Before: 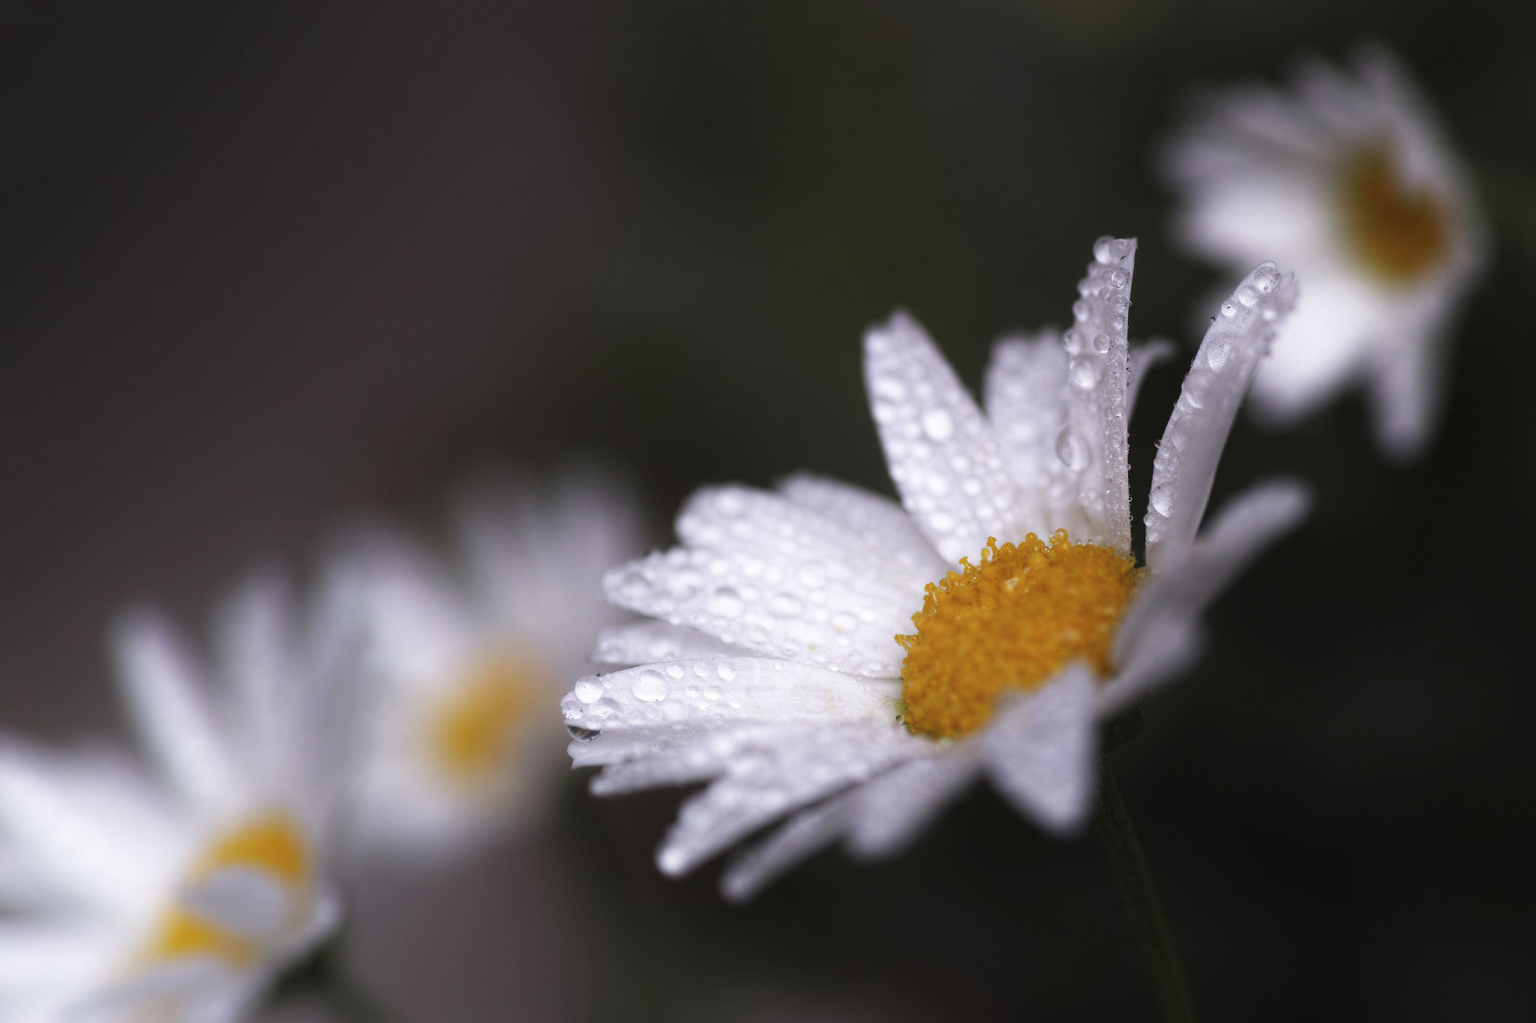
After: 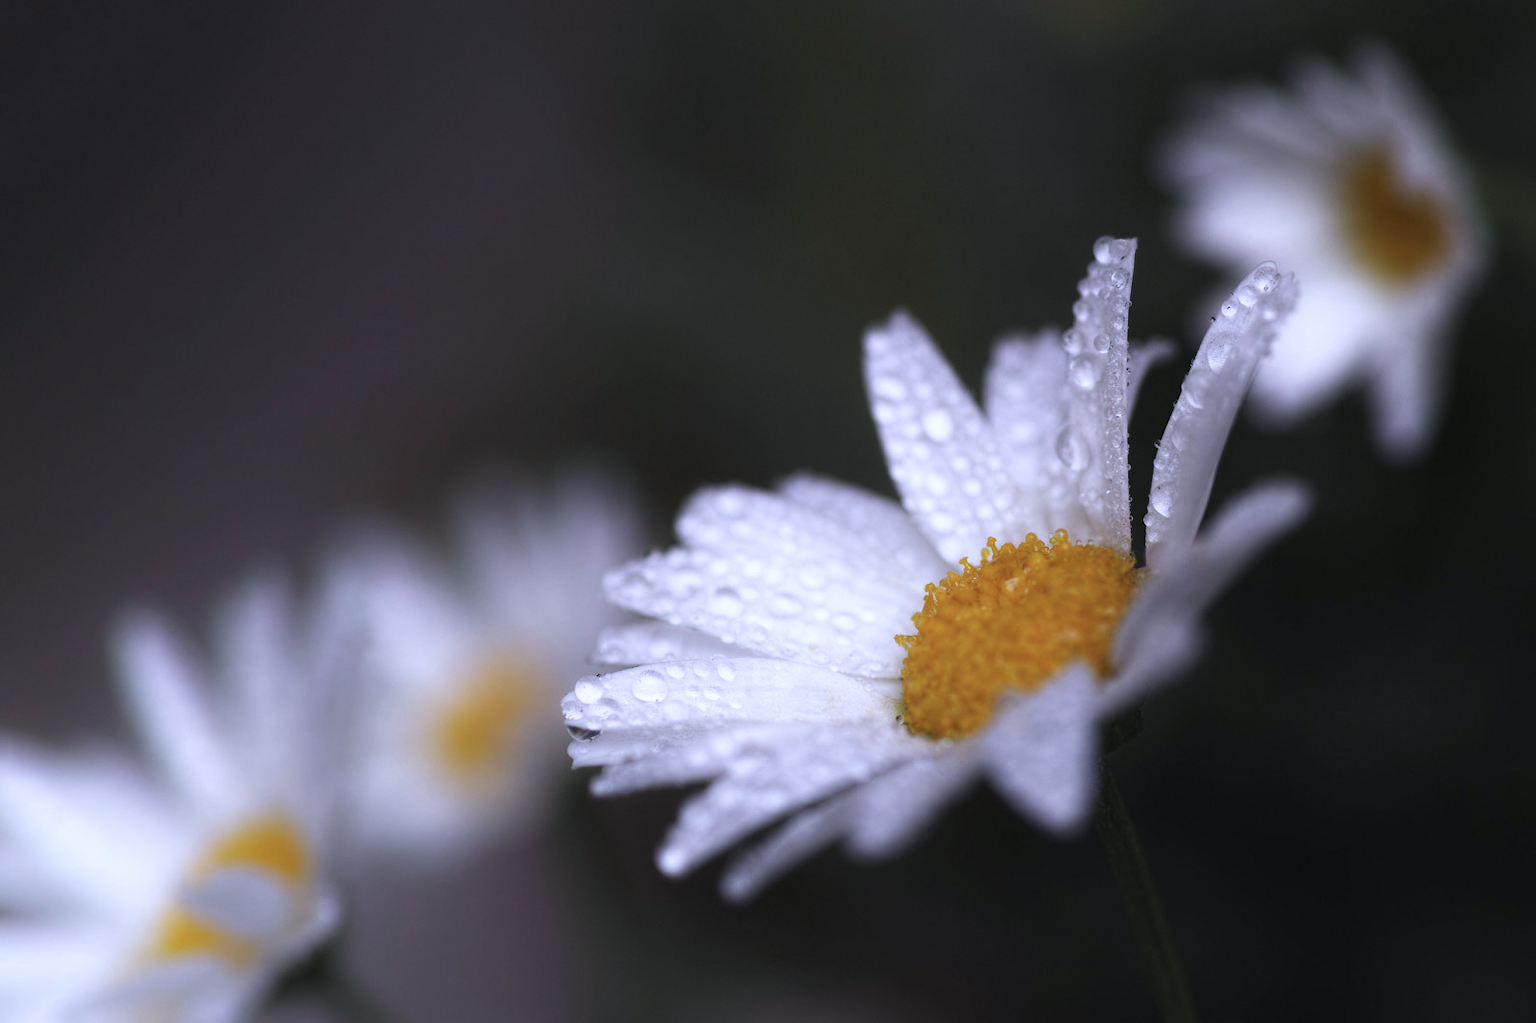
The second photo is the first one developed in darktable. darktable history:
color calibration: illuminant as shot in camera, x 0.365, y 0.379, temperature 4422.29 K
